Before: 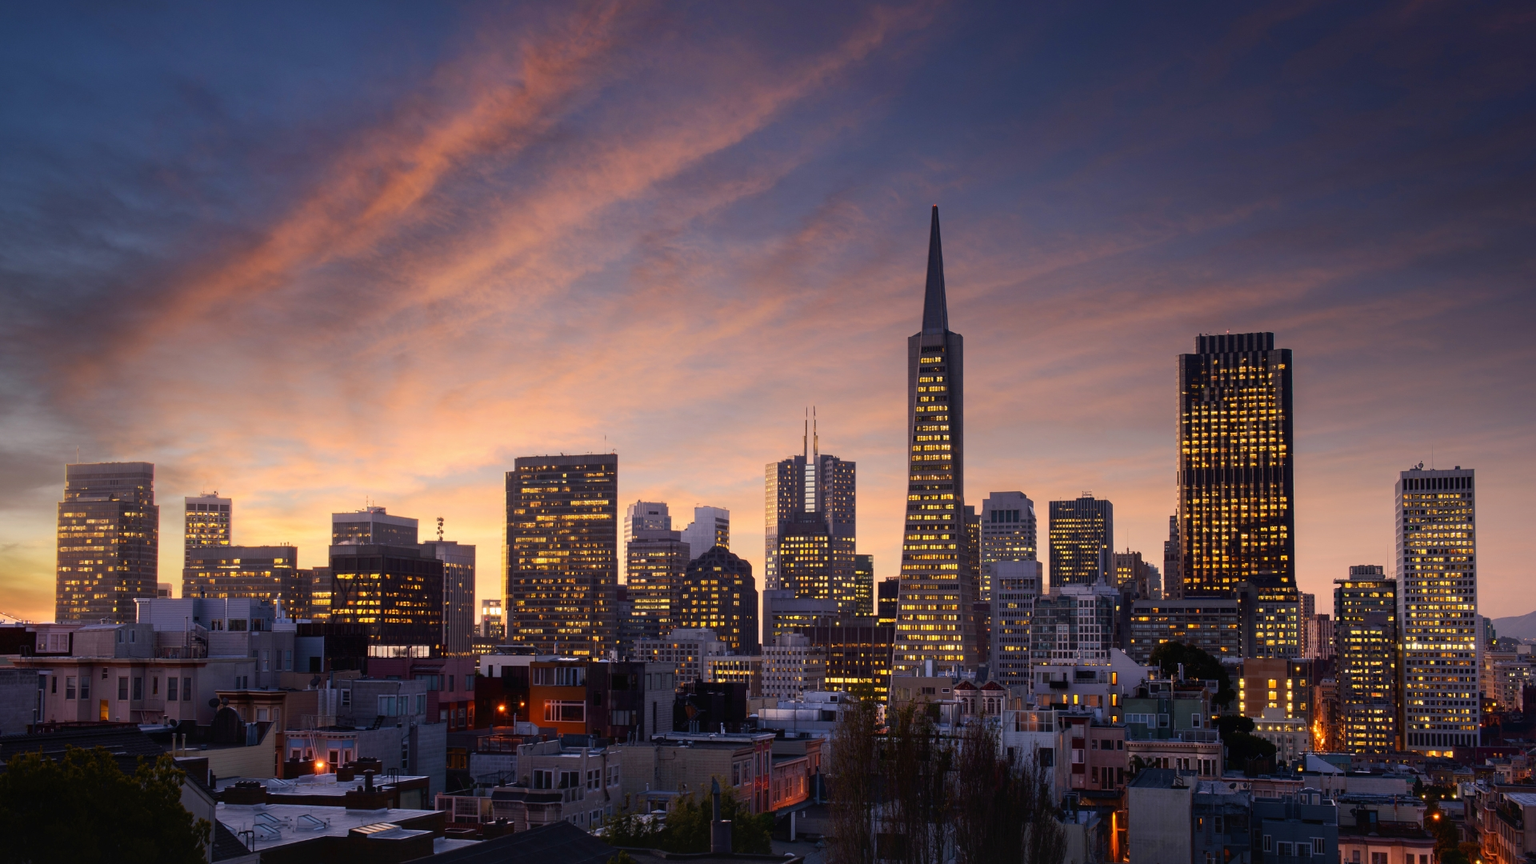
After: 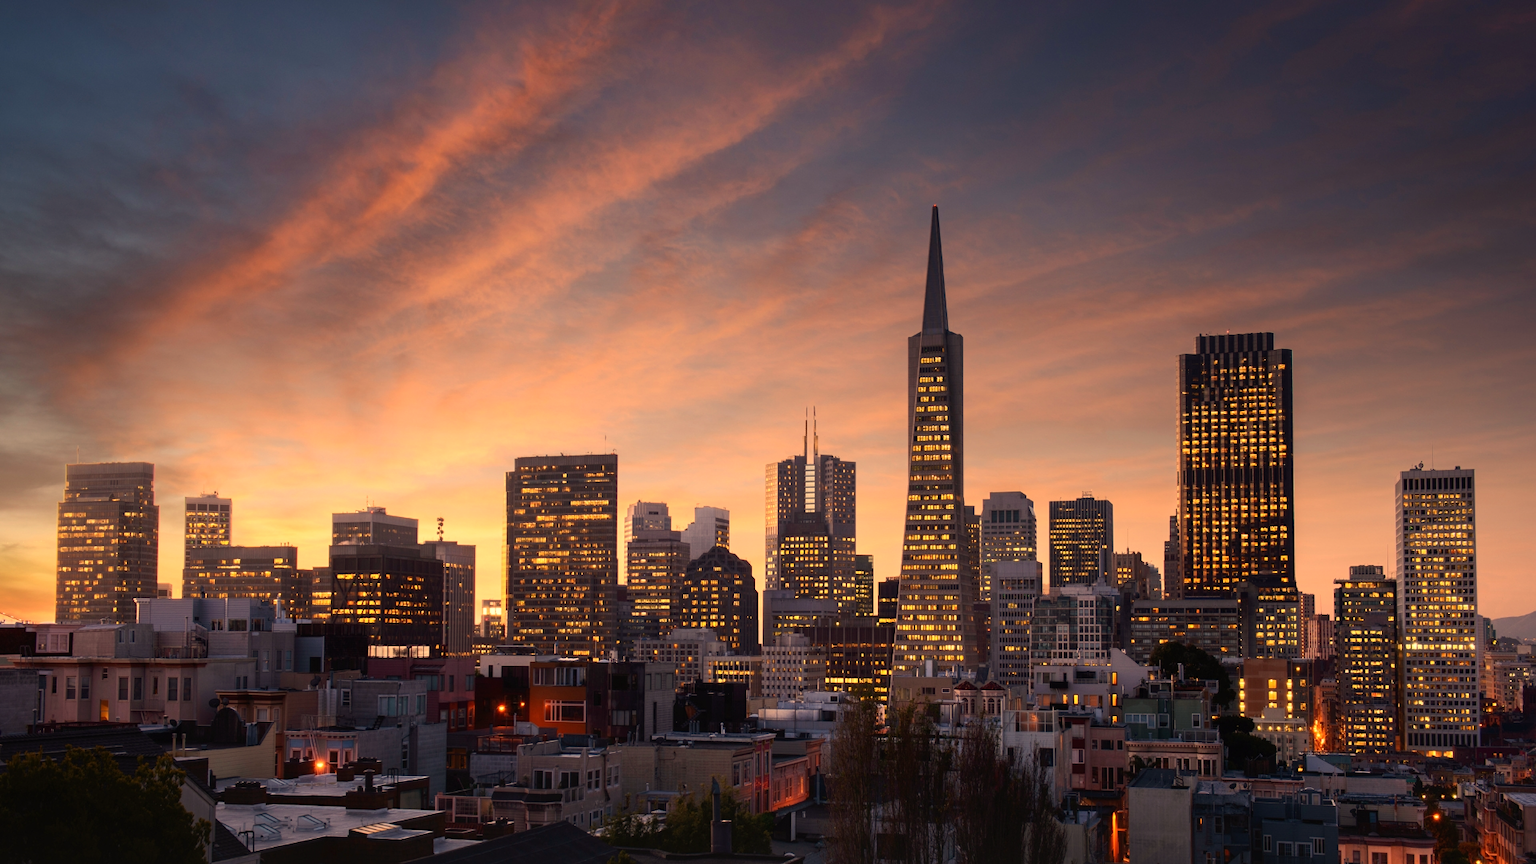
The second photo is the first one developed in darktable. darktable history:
shadows and highlights: shadows -10, white point adjustment 1.5, highlights 10
white balance: red 1.138, green 0.996, blue 0.812
